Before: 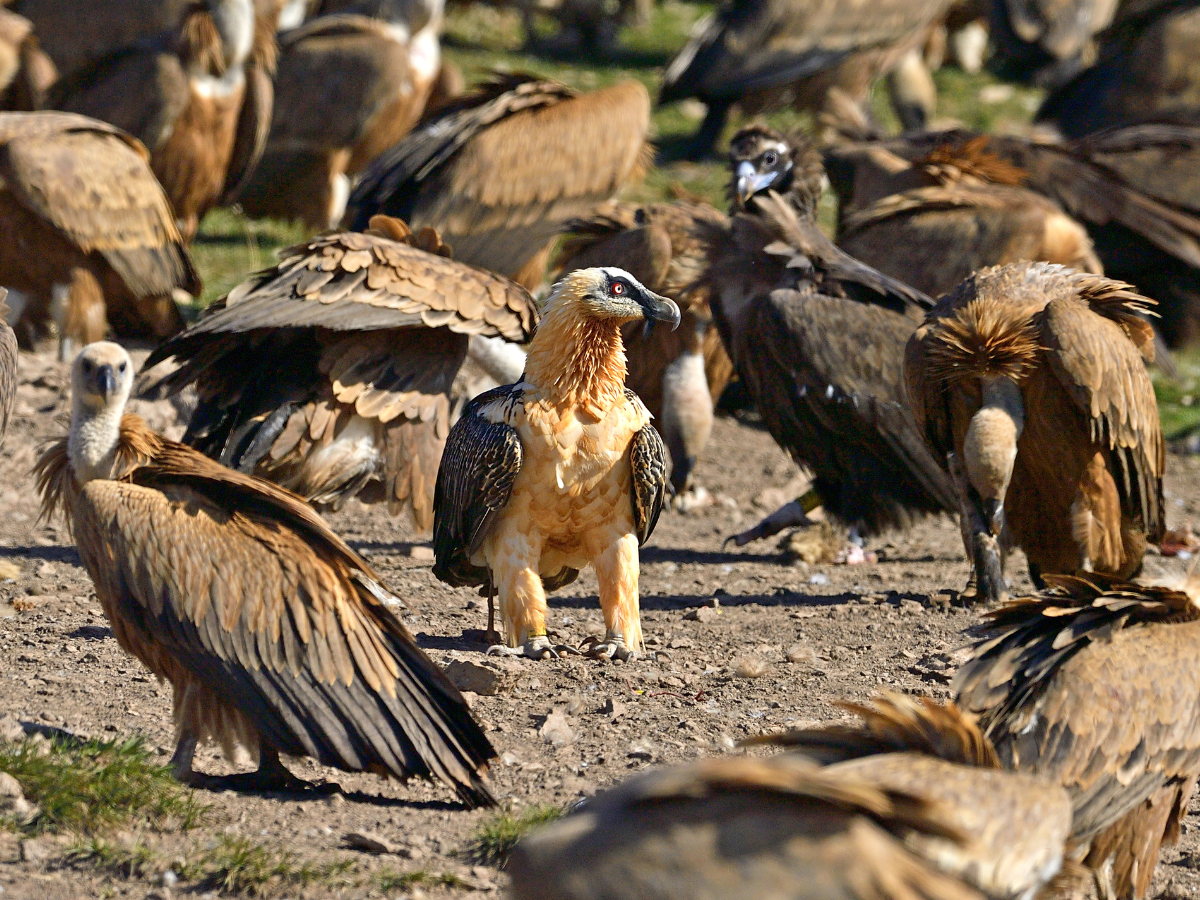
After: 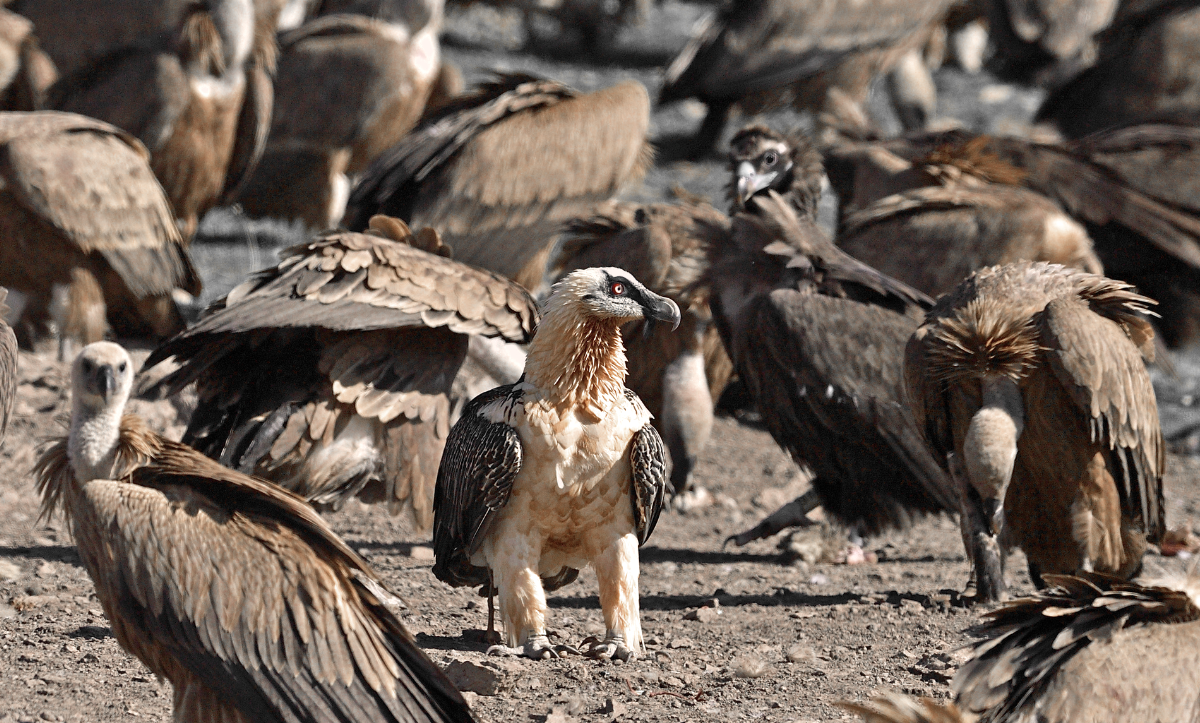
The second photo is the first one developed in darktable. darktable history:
crop: bottom 19.644%
color correction: highlights a* 5.59, highlights b* 5.24, saturation 0.68
color zones: curves: ch0 [(0, 0.497) (0.096, 0.361) (0.221, 0.538) (0.429, 0.5) (0.571, 0.5) (0.714, 0.5) (0.857, 0.5) (1, 0.497)]; ch1 [(0, 0.5) (0.143, 0.5) (0.257, -0.002) (0.429, 0.04) (0.571, -0.001) (0.714, -0.015) (0.857, 0.024) (1, 0.5)]
